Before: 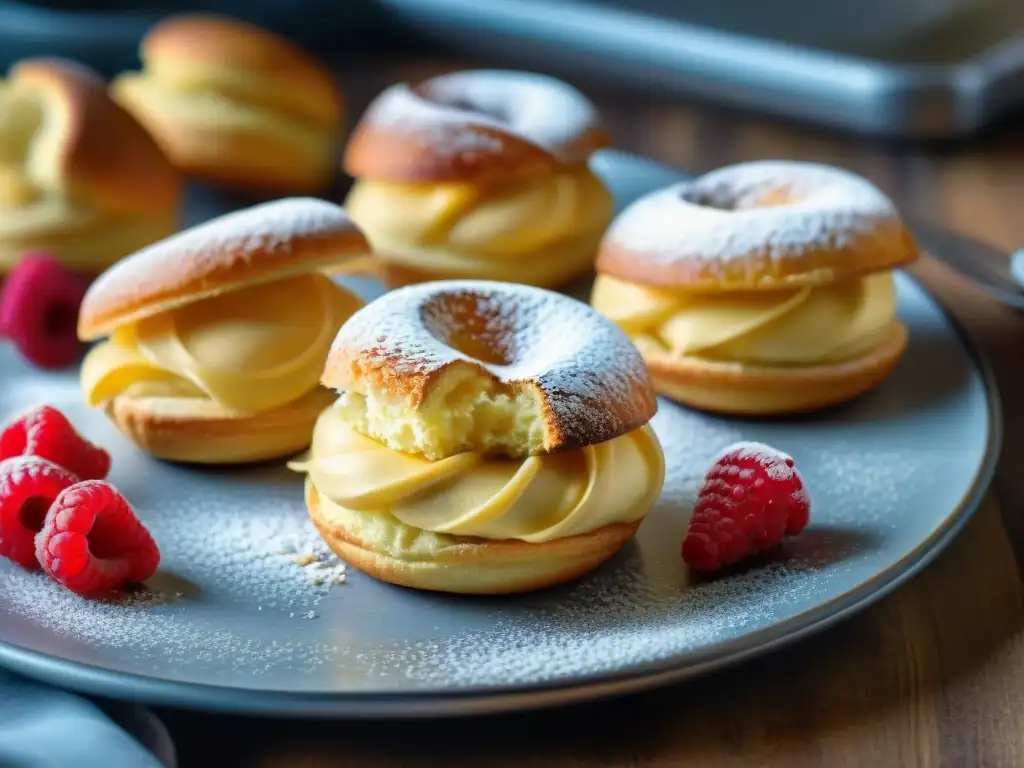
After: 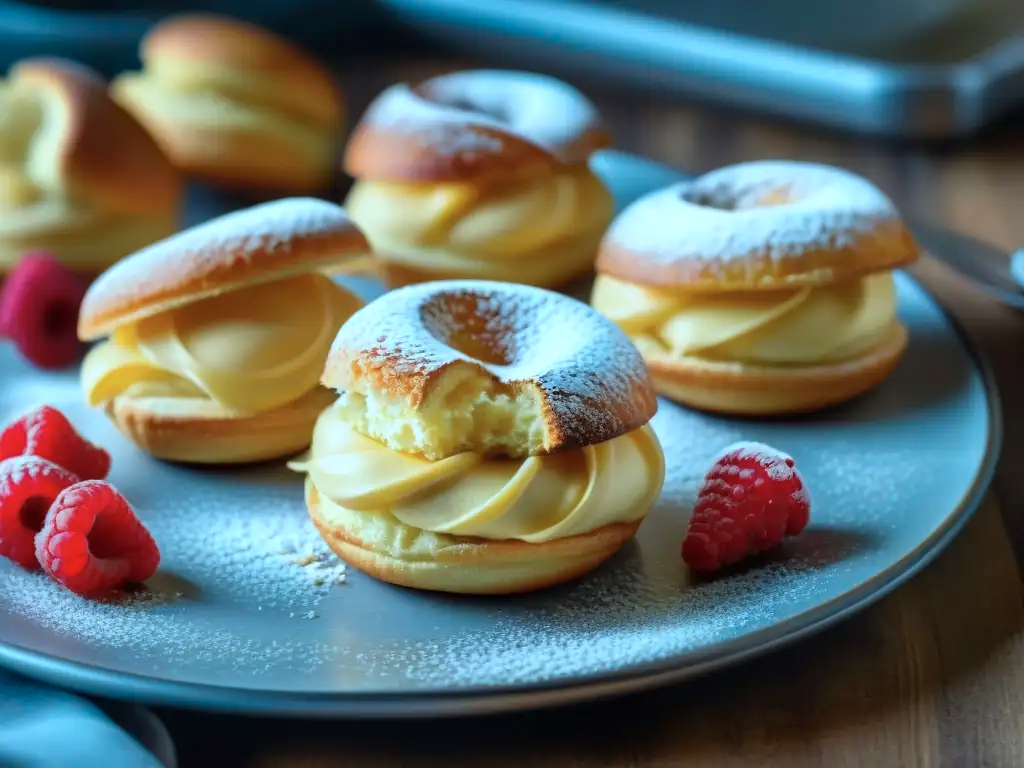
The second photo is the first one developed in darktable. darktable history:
color correction: highlights a* -11.4, highlights b* -15.29
